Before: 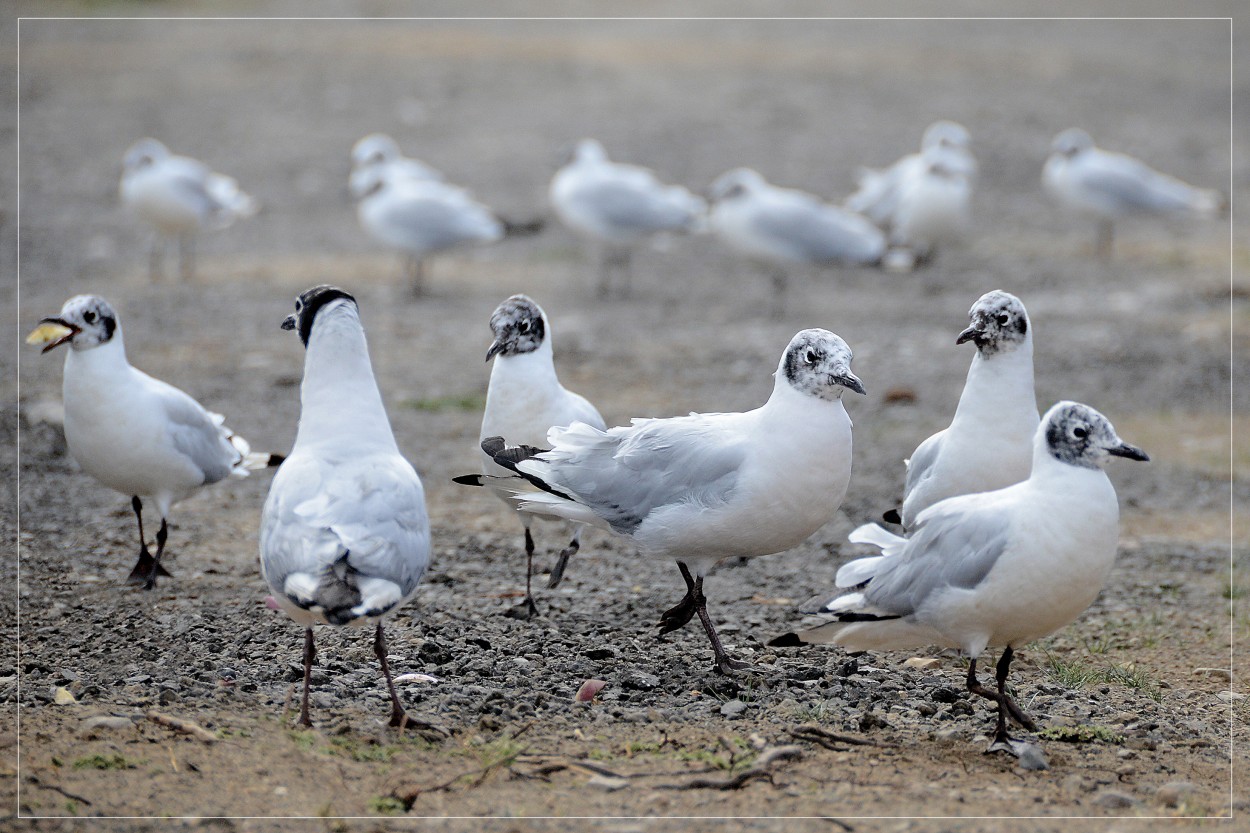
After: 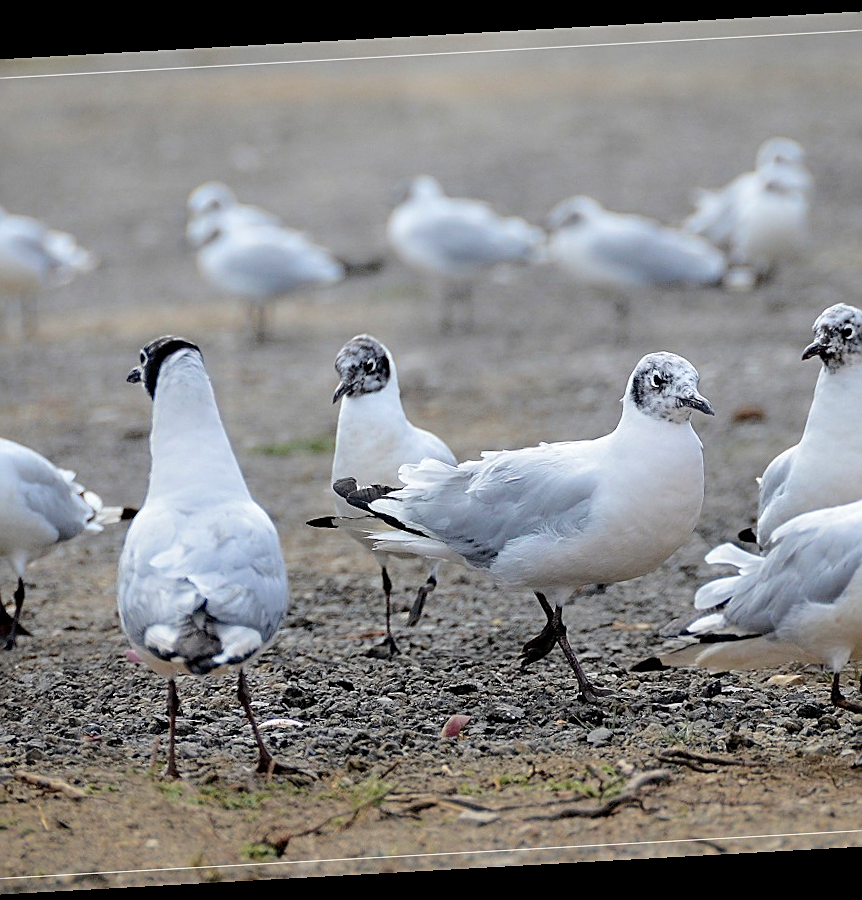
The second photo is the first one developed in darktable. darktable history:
crop and rotate: left 13.409%, right 19.924%
tone curve: curves: ch0 [(0, 0) (0.003, 0.003) (0.011, 0.011) (0.025, 0.025) (0.044, 0.045) (0.069, 0.07) (0.1, 0.101) (0.136, 0.138) (0.177, 0.18) (0.224, 0.228) (0.277, 0.281) (0.335, 0.34) (0.399, 0.405) (0.468, 0.475) (0.543, 0.551) (0.623, 0.633) (0.709, 0.72) (0.801, 0.813) (0.898, 0.907) (1, 1)], preserve colors none
contrast brightness saturation: saturation 0.18
rotate and perspective: rotation -3.18°, automatic cropping off
sharpen: amount 0.478
